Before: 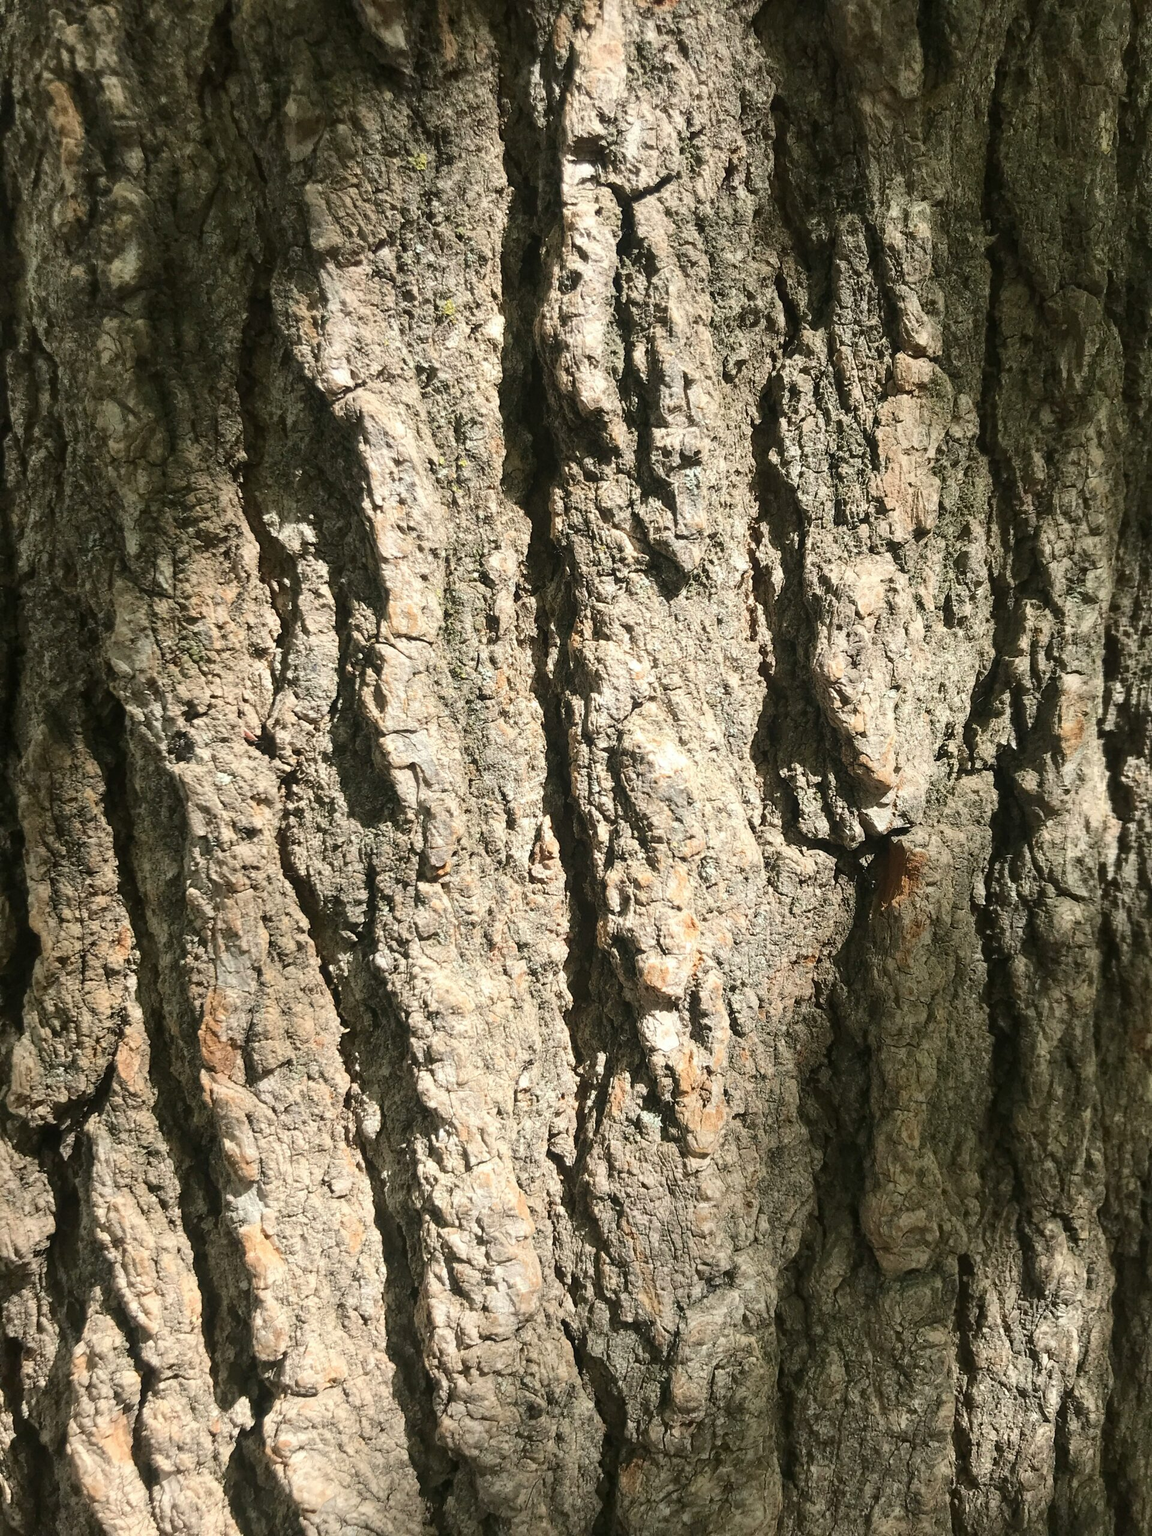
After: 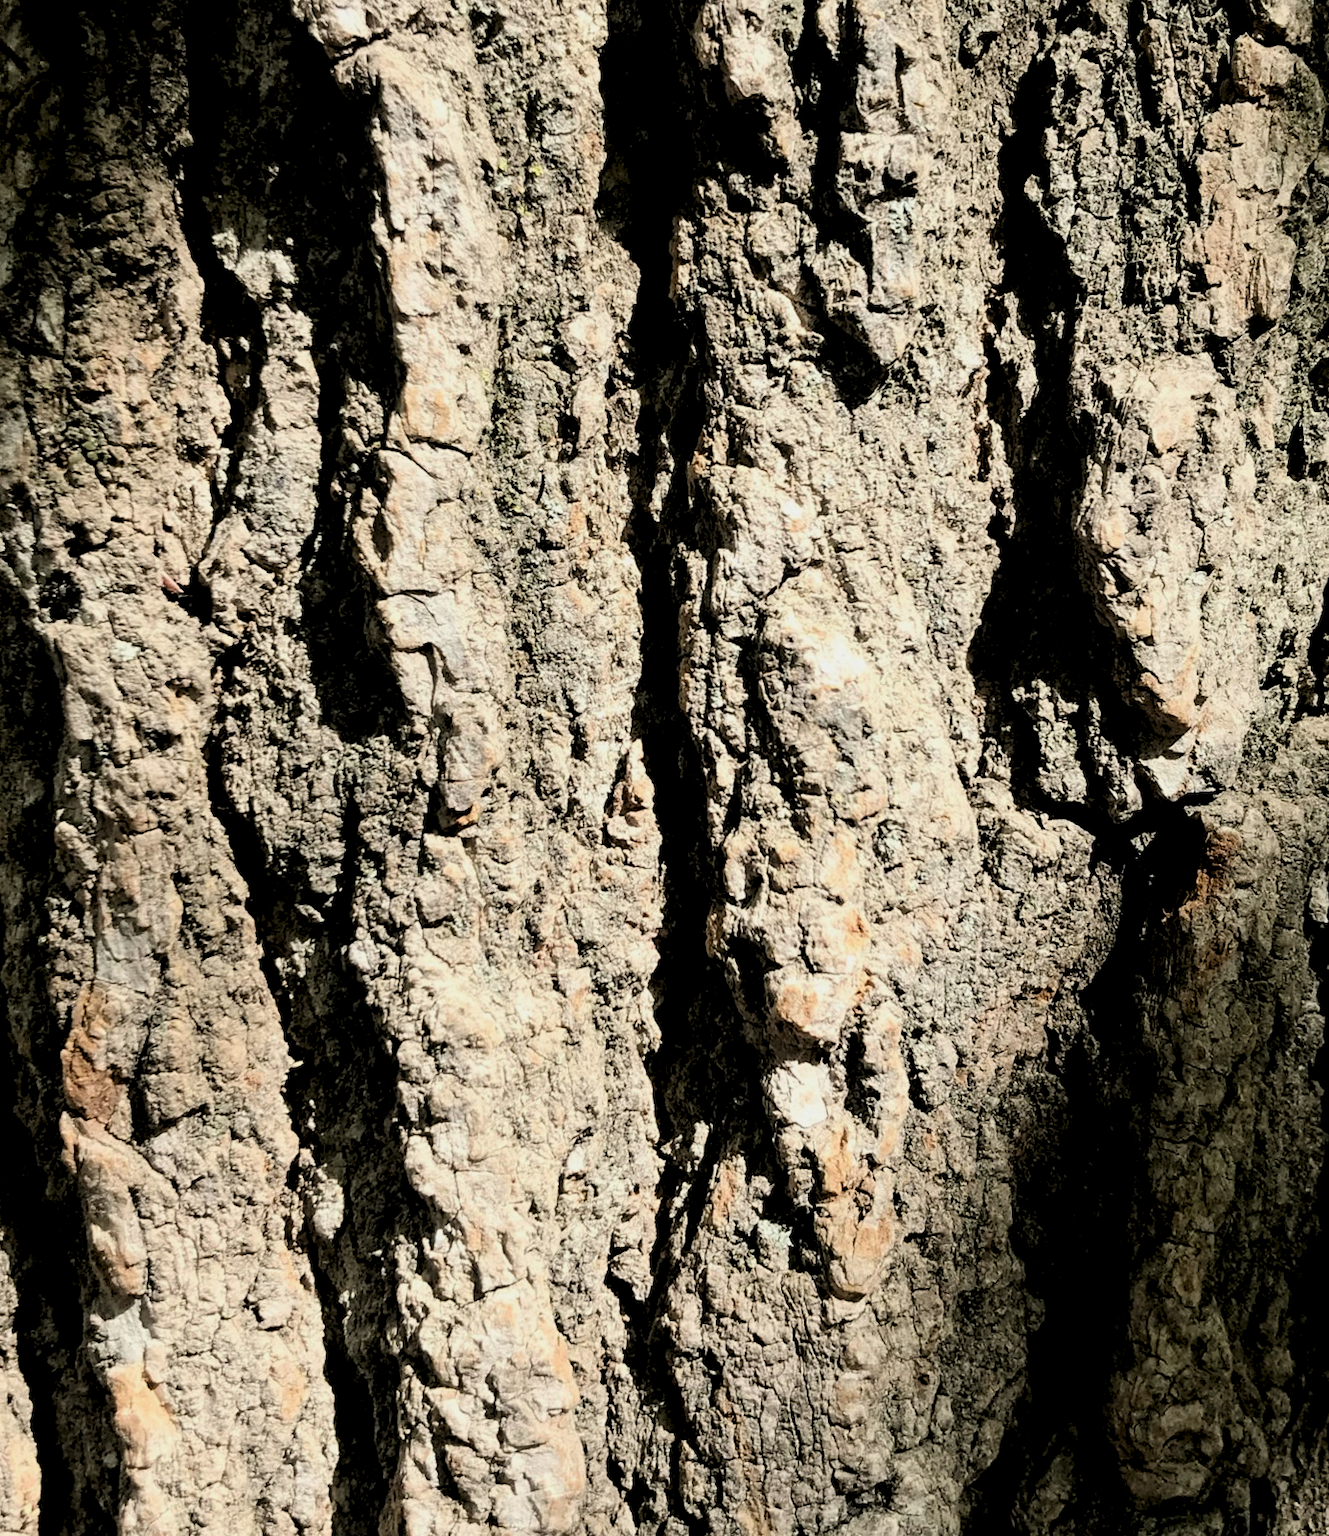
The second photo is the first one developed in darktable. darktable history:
bloom: size 13.65%, threshold 98.39%, strength 4.82%
rgb levels: levels [[0.029, 0.461, 0.922], [0, 0.5, 1], [0, 0.5, 1]]
exposure: exposure -0.492 EV, compensate highlight preservation false
crop and rotate: angle -3.37°, left 9.79%, top 20.73%, right 12.42%, bottom 11.82%
contrast brightness saturation: contrast 0.22
